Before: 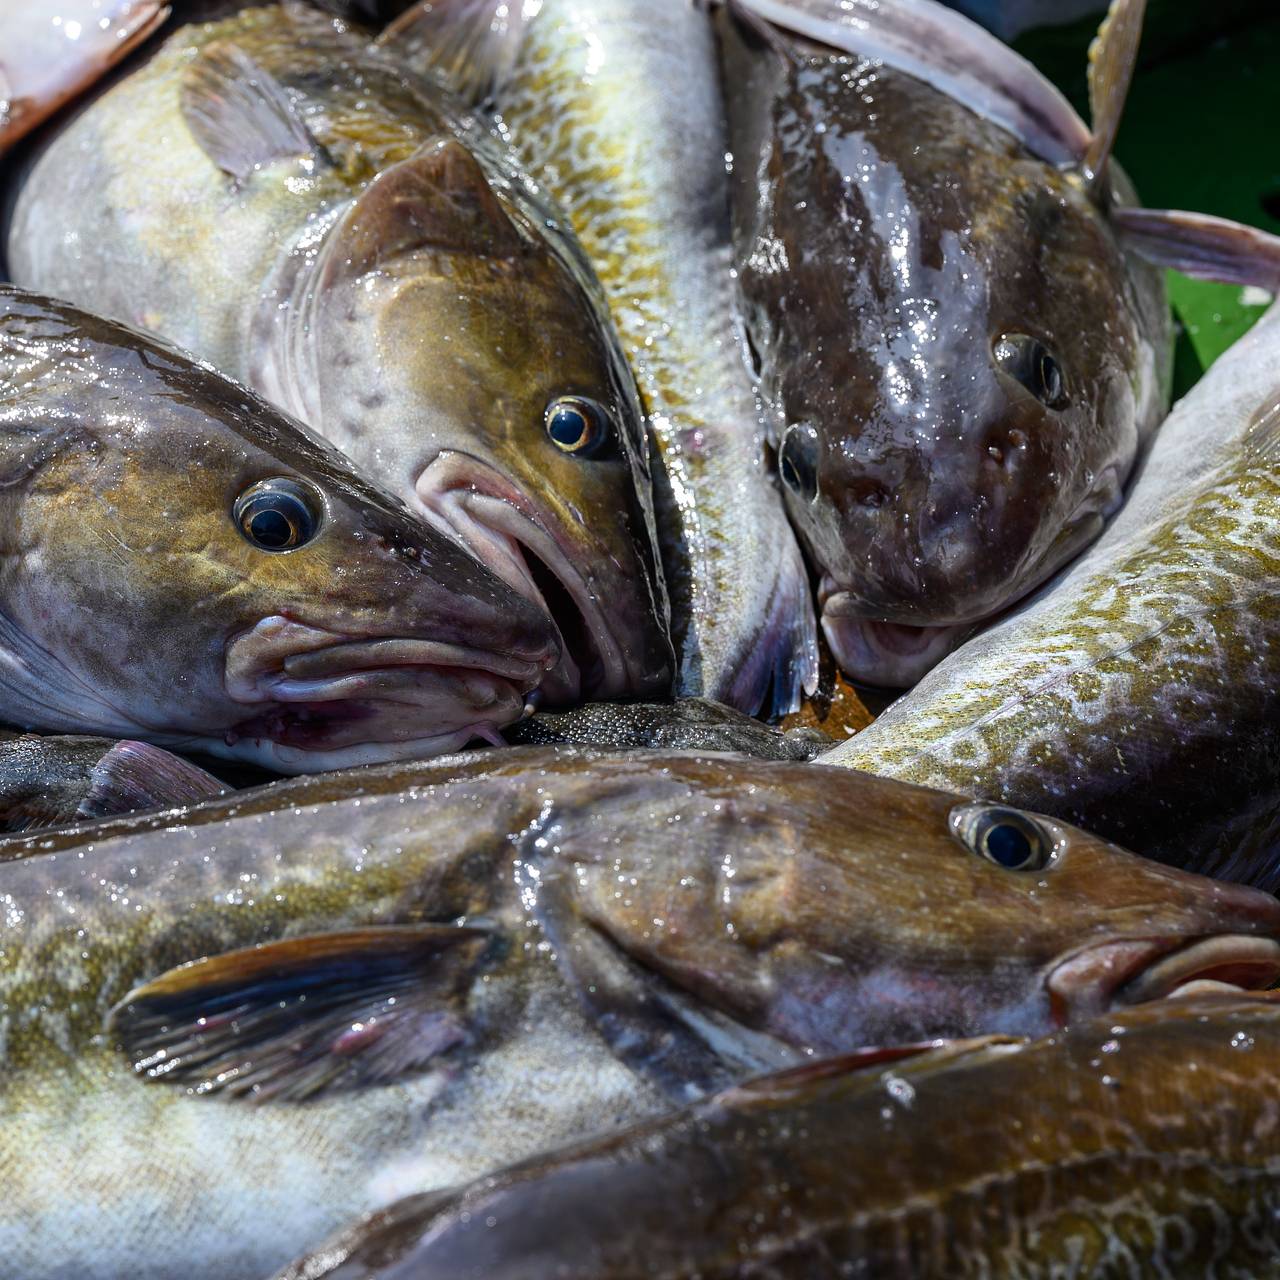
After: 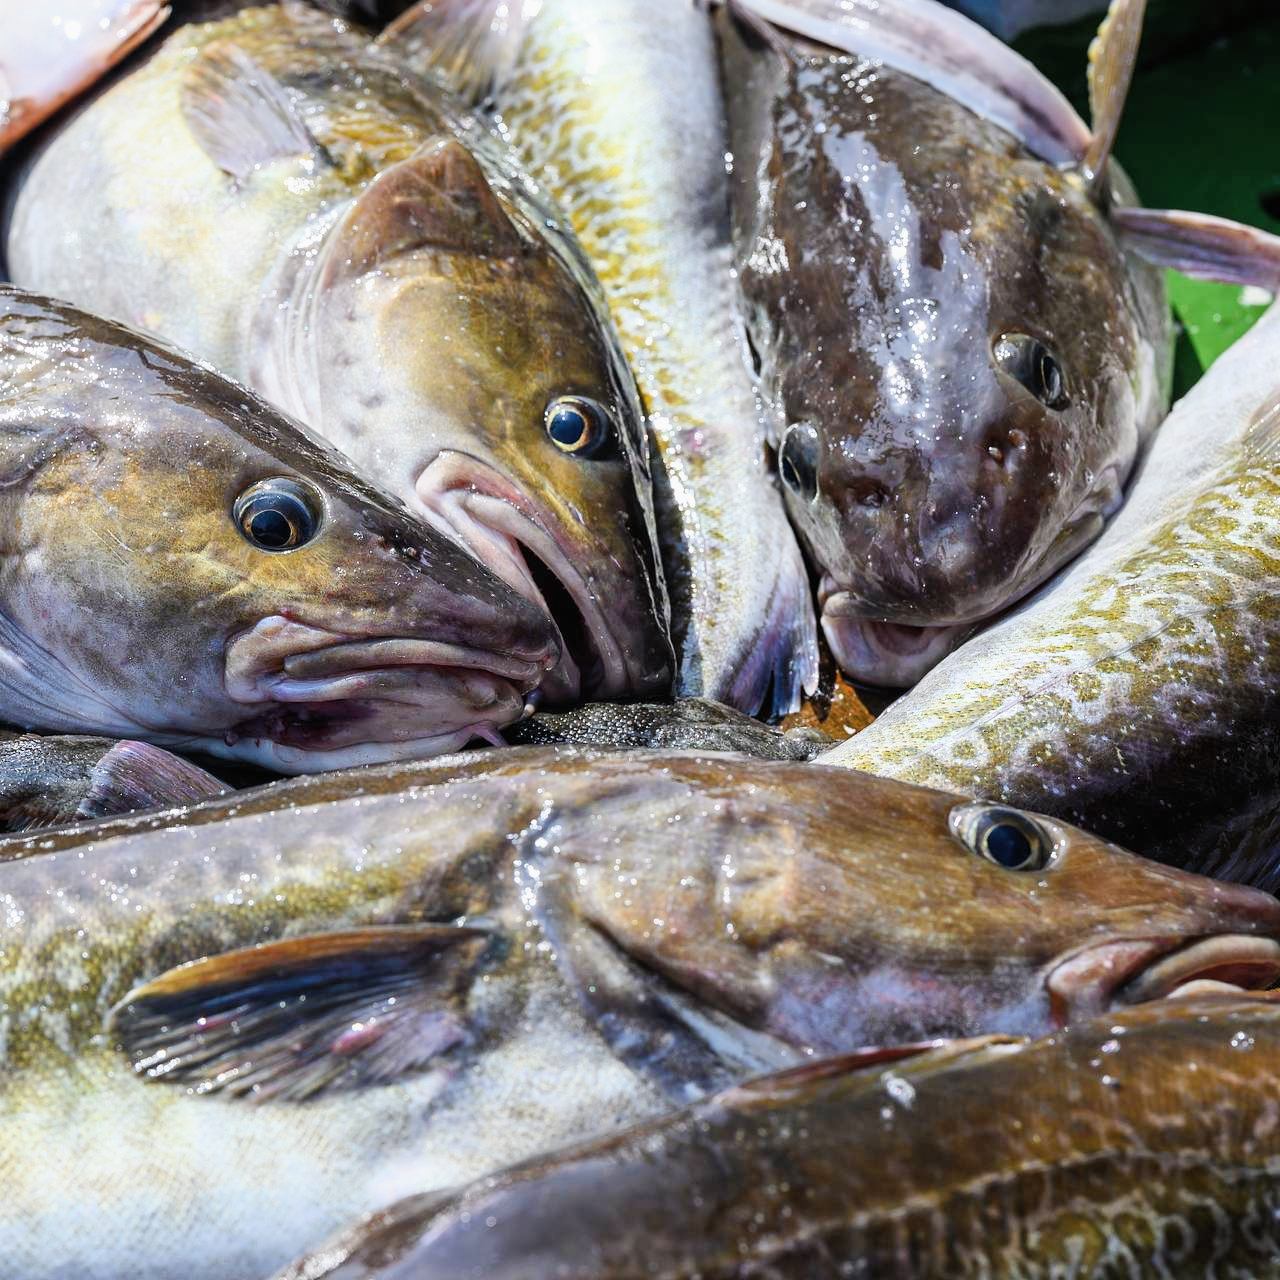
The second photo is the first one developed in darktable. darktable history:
exposure: black level correction -0.002, exposure 1.113 EV, compensate exposure bias true, compensate highlight preservation false
tone equalizer: on, module defaults
filmic rgb: black relative exposure -8.03 EV, white relative exposure 4.04 EV, hardness 4.1
